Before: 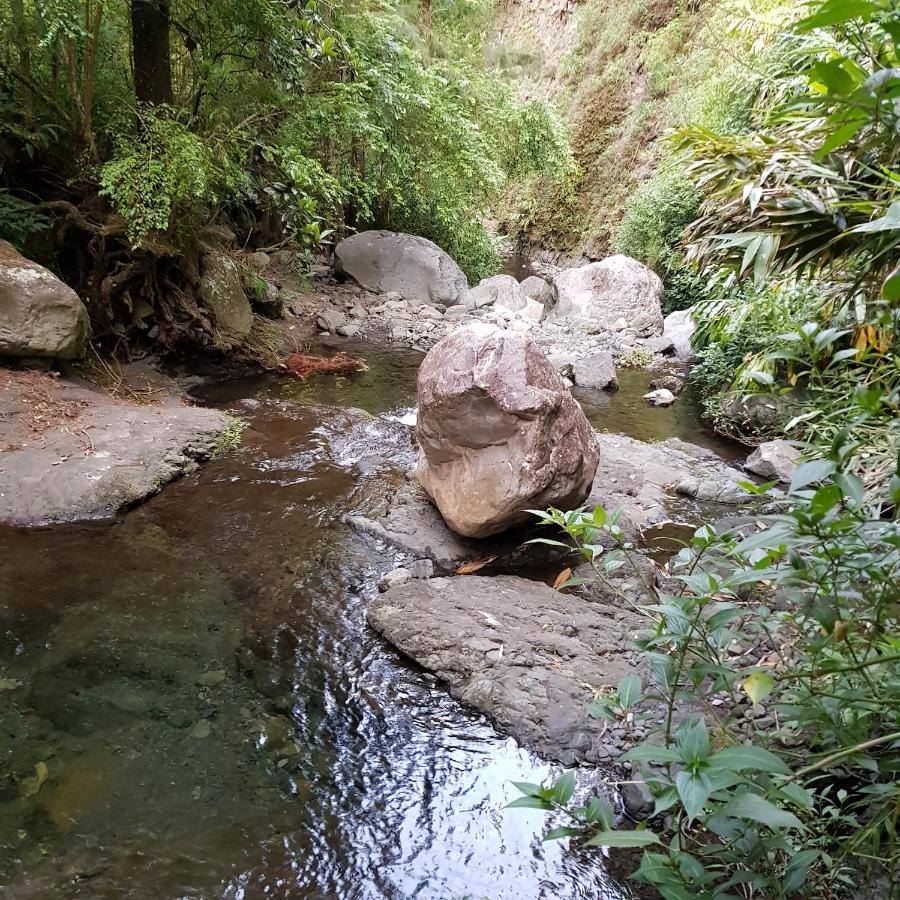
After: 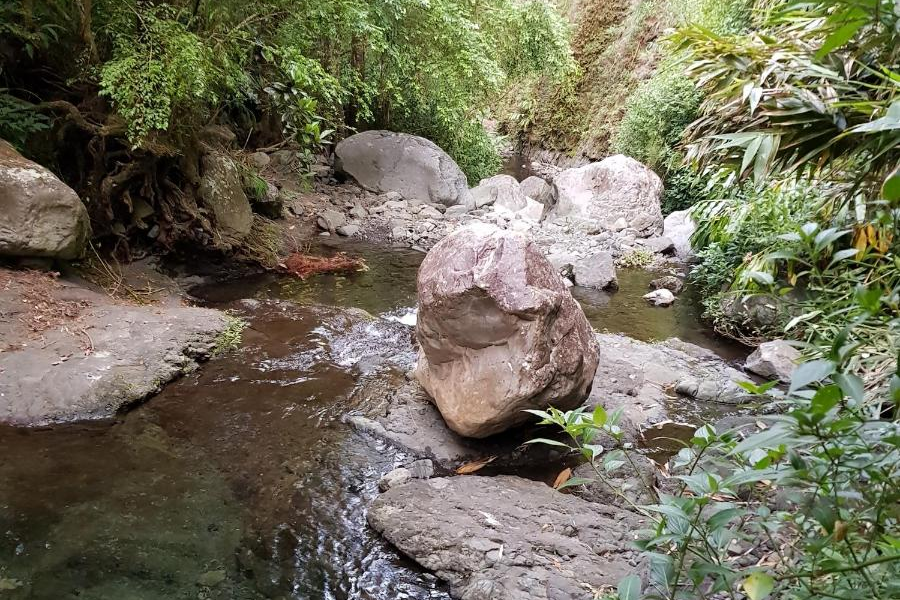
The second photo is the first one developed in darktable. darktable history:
crop: top 11.166%, bottom 22.168%
